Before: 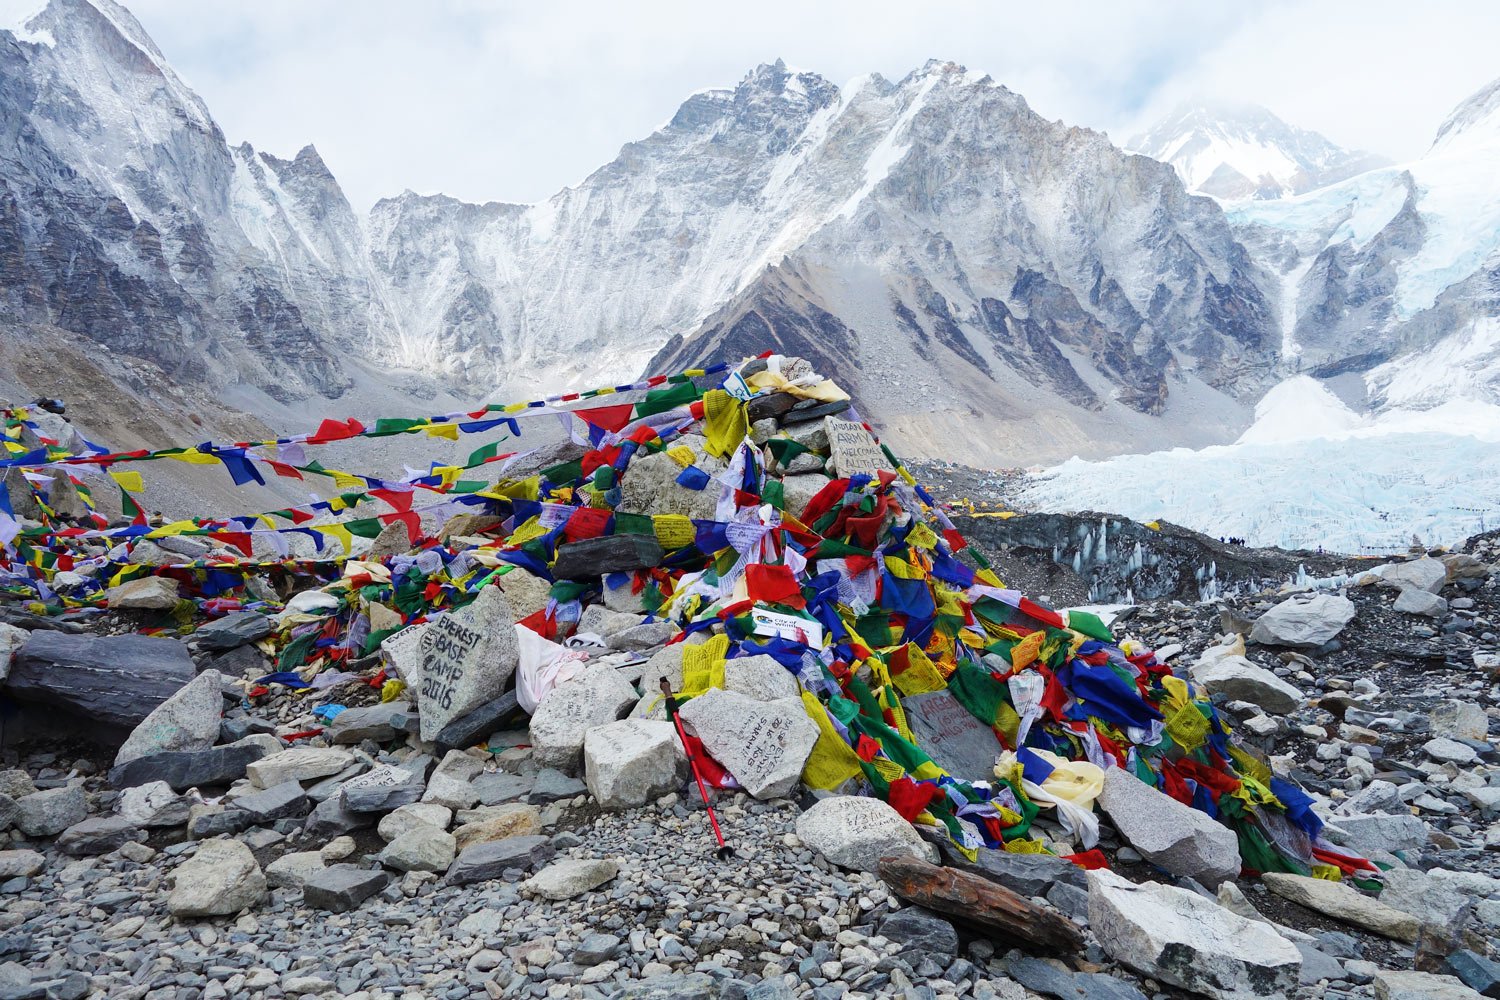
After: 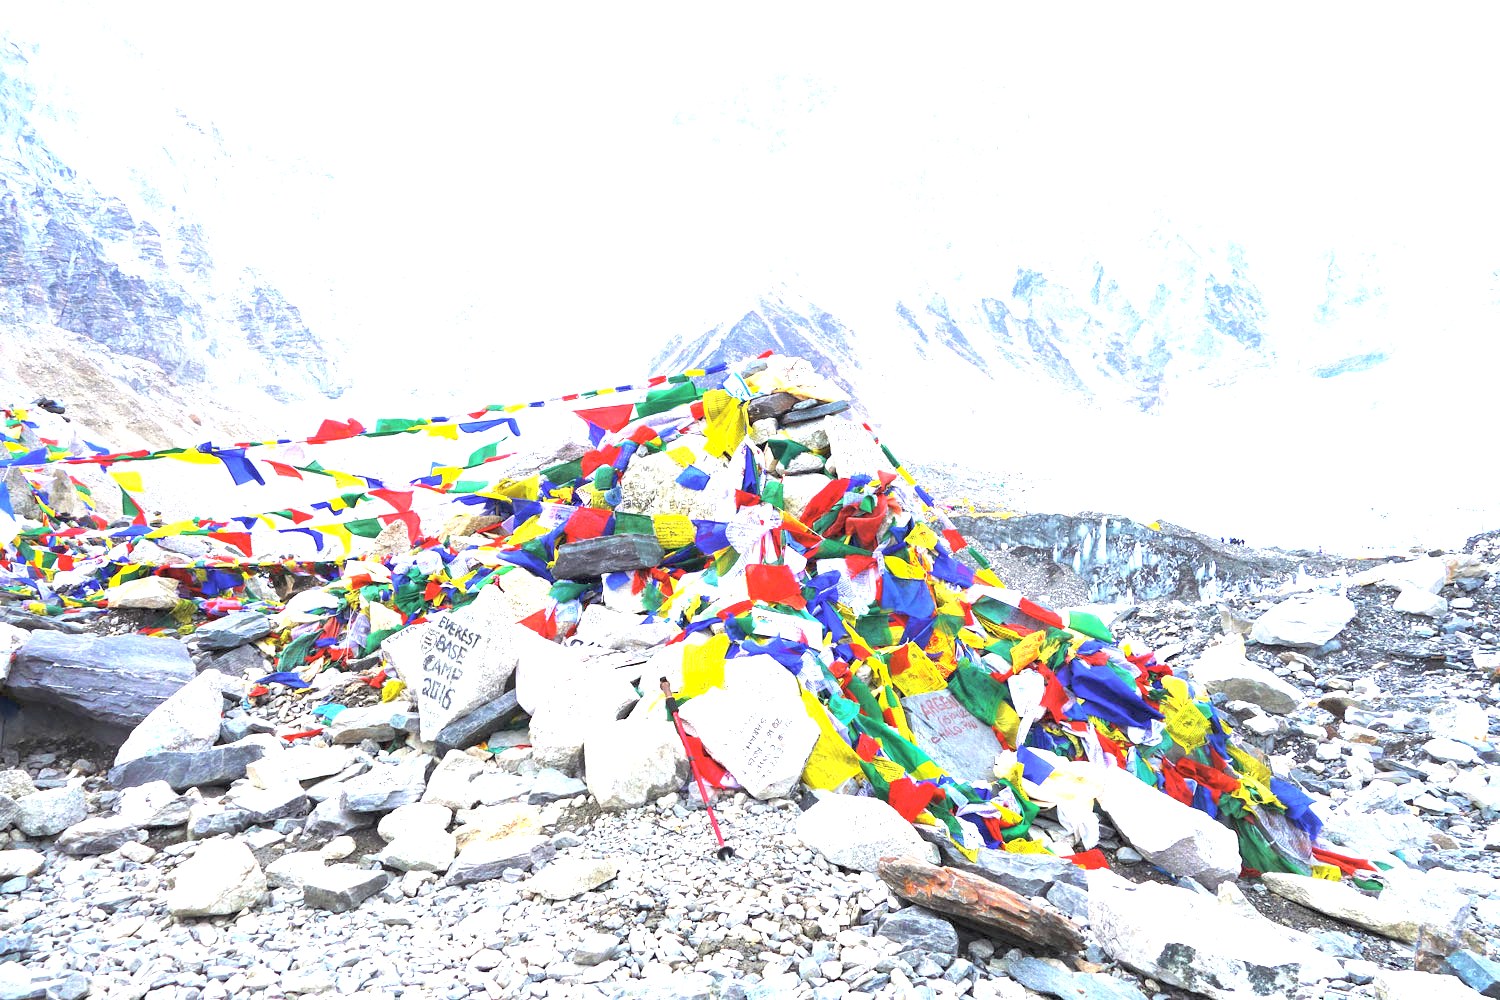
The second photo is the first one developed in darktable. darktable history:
exposure: exposure 2.25 EV, compensate highlight preservation false
contrast brightness saturation: brightness 0.15
